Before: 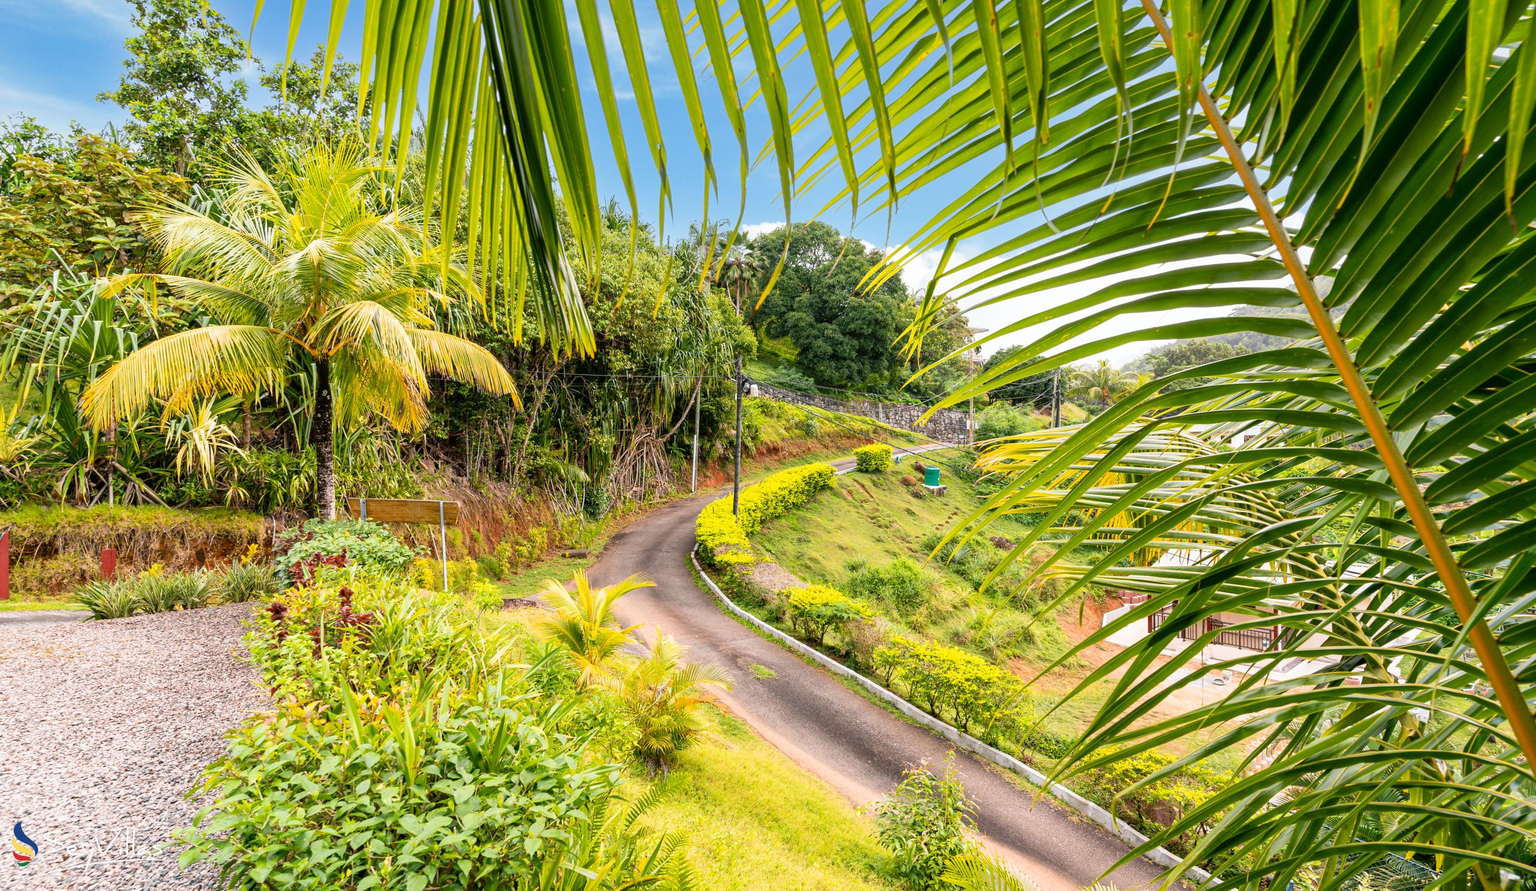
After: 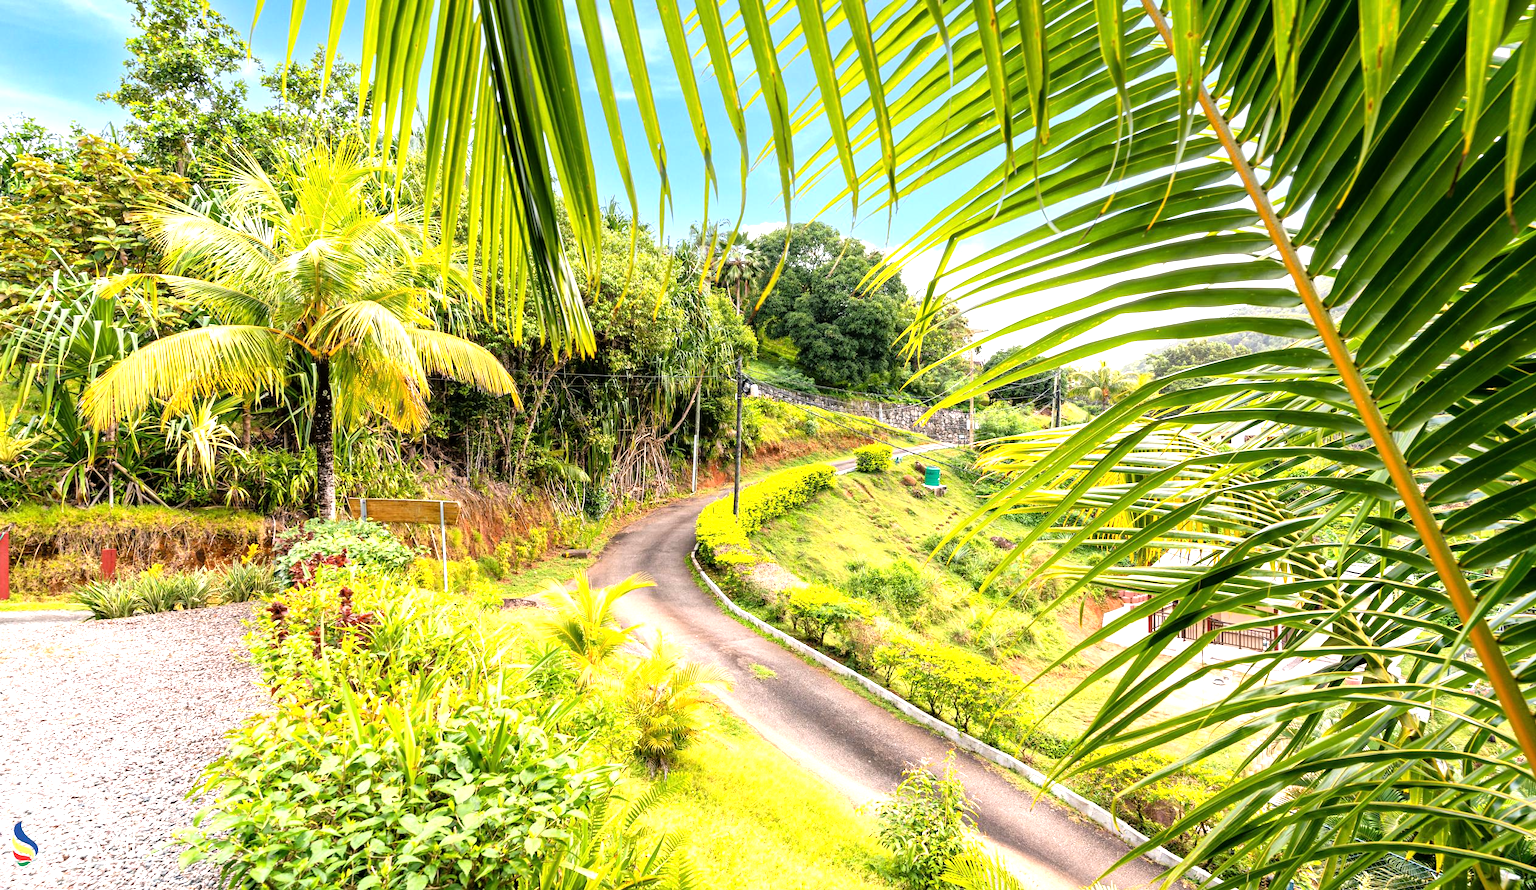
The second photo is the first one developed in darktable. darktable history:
tone equalizer: -8 EV -0.764 EV, -7 EV -0.676 EV, -6 EV -0.59 EV, -5 EV -0.404 EV, -3 EV 0.4 EV, -2 EV 0.6 EV, -1 EV 0.696 EV, +0 EV 0.773 EV
